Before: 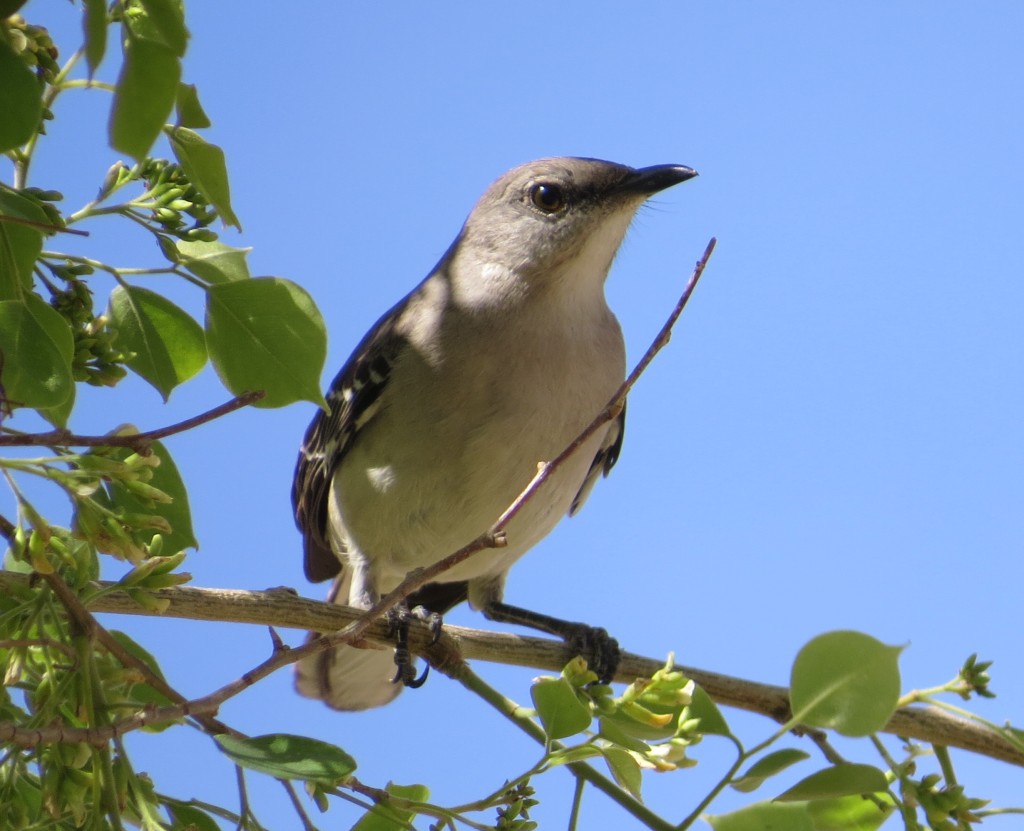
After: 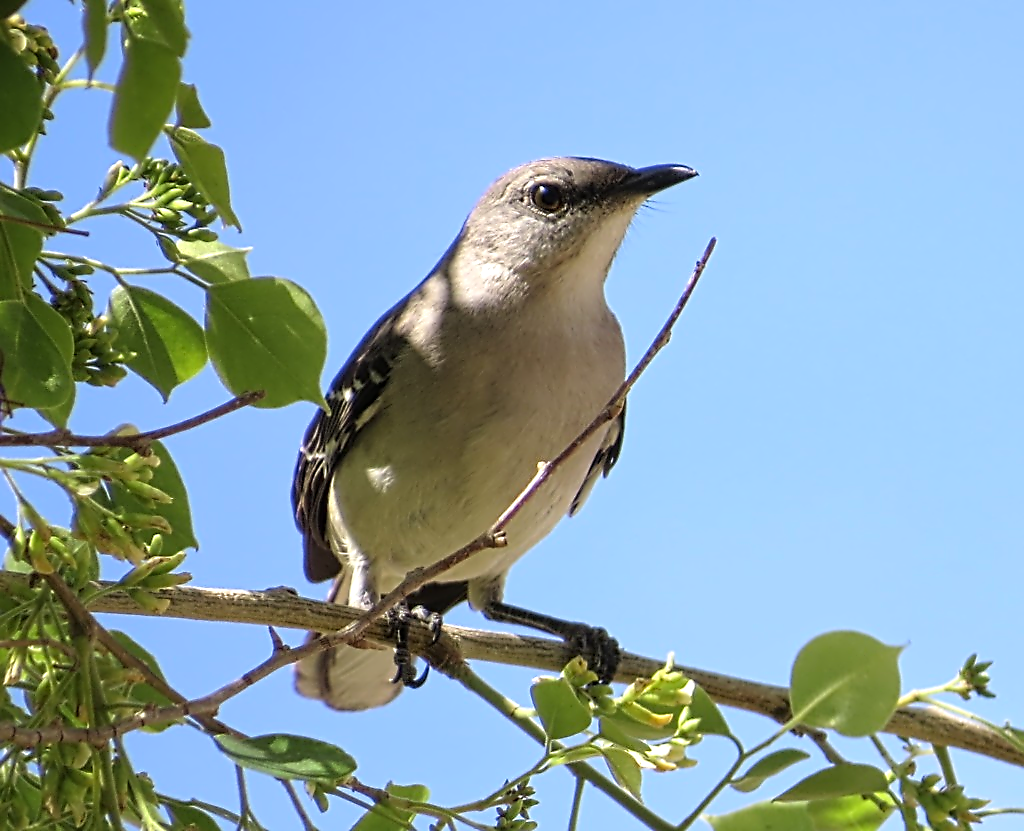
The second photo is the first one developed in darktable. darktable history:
tone equalizer: -8 EV -0.416 EV, -7 EV -0.41 EV, -6 EV -0.304 EV, -5 EV -0.226 EV, -3 EV 0.221 EV, -2 EV 0.363 EV, -1 EV 0.401 EV, +0 EV 0.408 EV
contrast equalizer: y [[0.5, 0.5, 0.5, 0.515, 0.749, 0.84], [0.5 ×6], [0.5 ×6], [0, 0, 0, 0.001, 0.067, 0.262], [0 ×6]]
sharpen: amount 0.204
